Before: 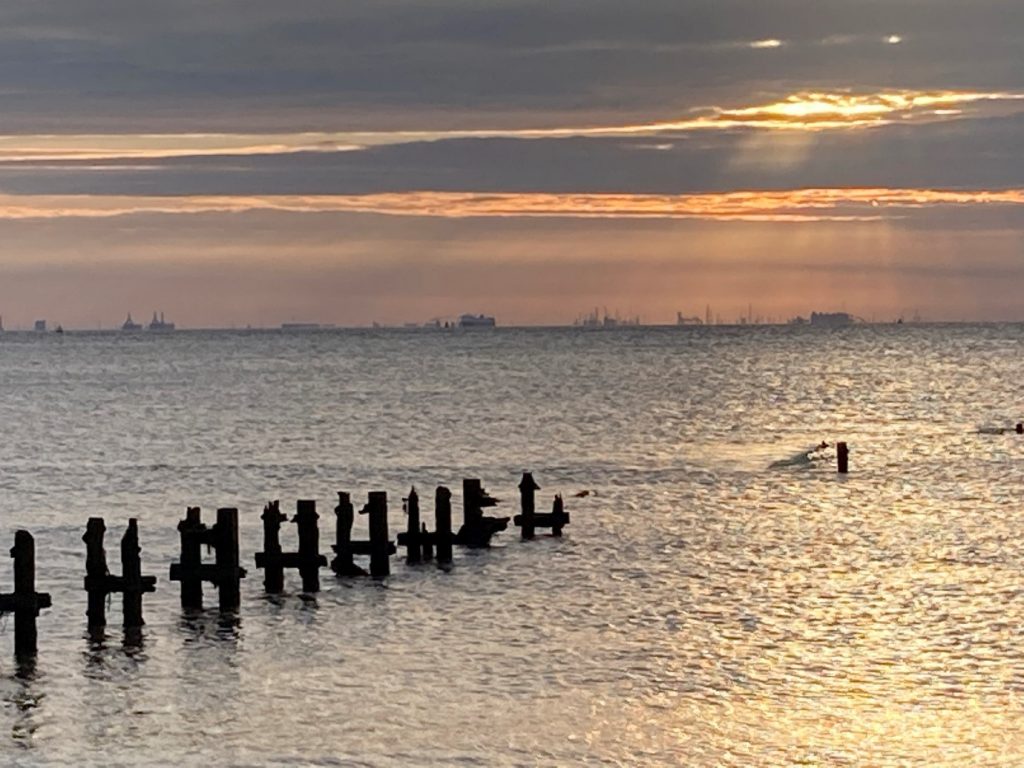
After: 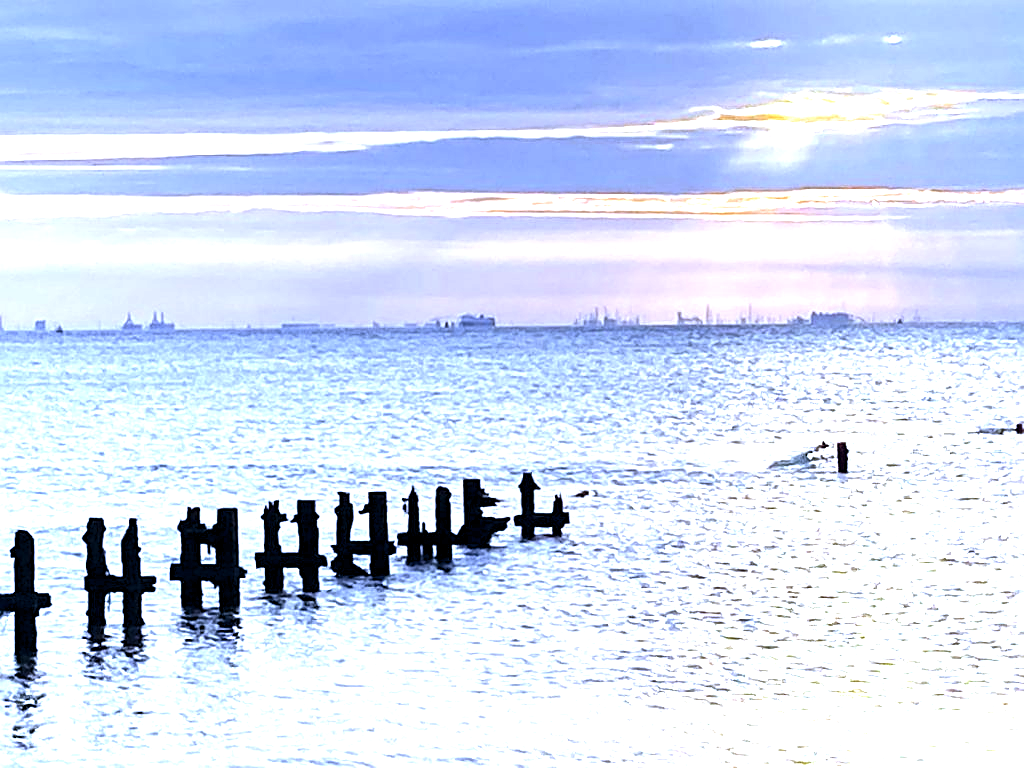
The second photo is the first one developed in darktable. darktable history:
color correction: saturation 0.8
color balance rgb: shadows lift › hue 87.51°, highlights gain › chroma 1.62%, highlights gain › hue 55.1°, global offset › chroma 0.06%, global offset › hue 253.66°, linear chroma grading › global chroma 0.5%
levels: levels [0, 0.281, 0.562]
white balance: red 0.766, blue 1.537
sharpen: on, module defaults
